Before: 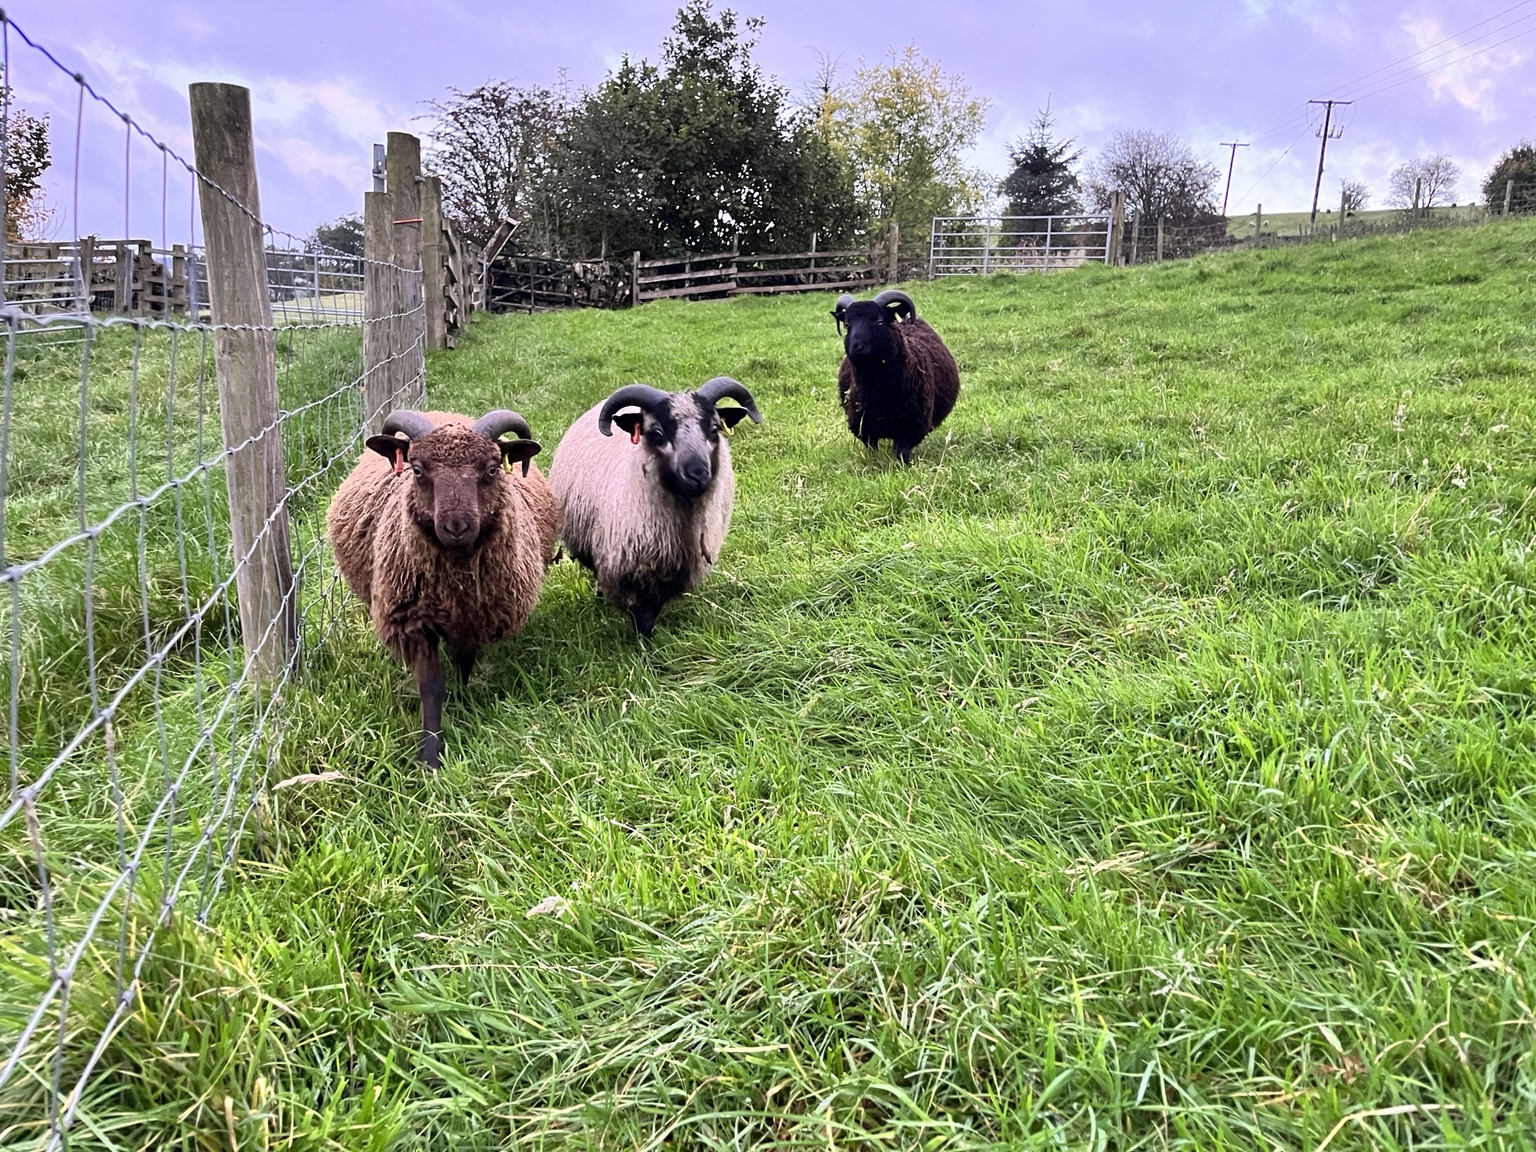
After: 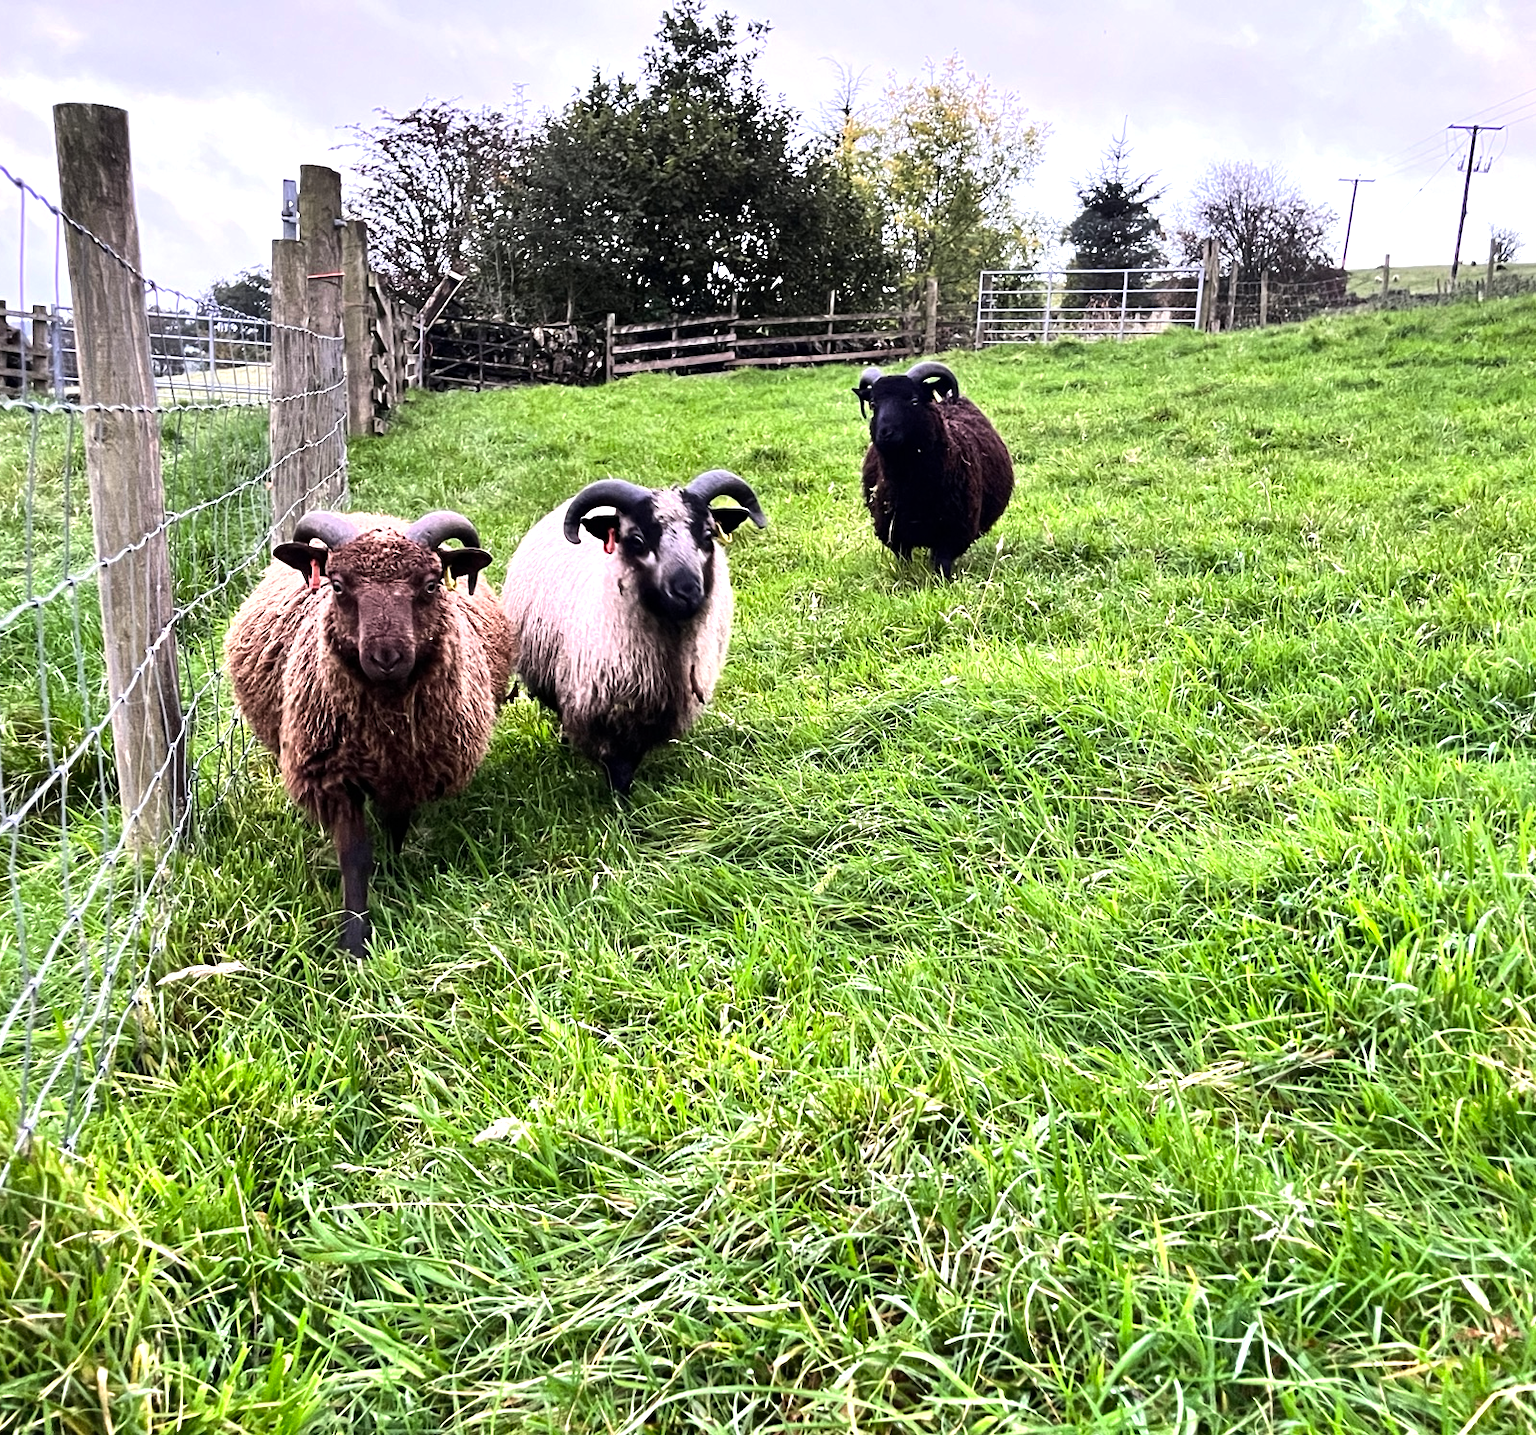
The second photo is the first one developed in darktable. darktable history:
tone equalizer: -8 EV -0.75 EV, -7 EV -0.7 EV, -6 EV -0.6 EV, -5 EV -0.4 EV, -3 EV 0.4 EV, -2 EV 0.6 EV, -1 EV 0.7 EV, +0 EV 0.75 EV, edges refinement/feathering 500, mask exposure compensation -1.57 EV, preserve details no
crop and rotate: left 9.597%, right 10.195%
